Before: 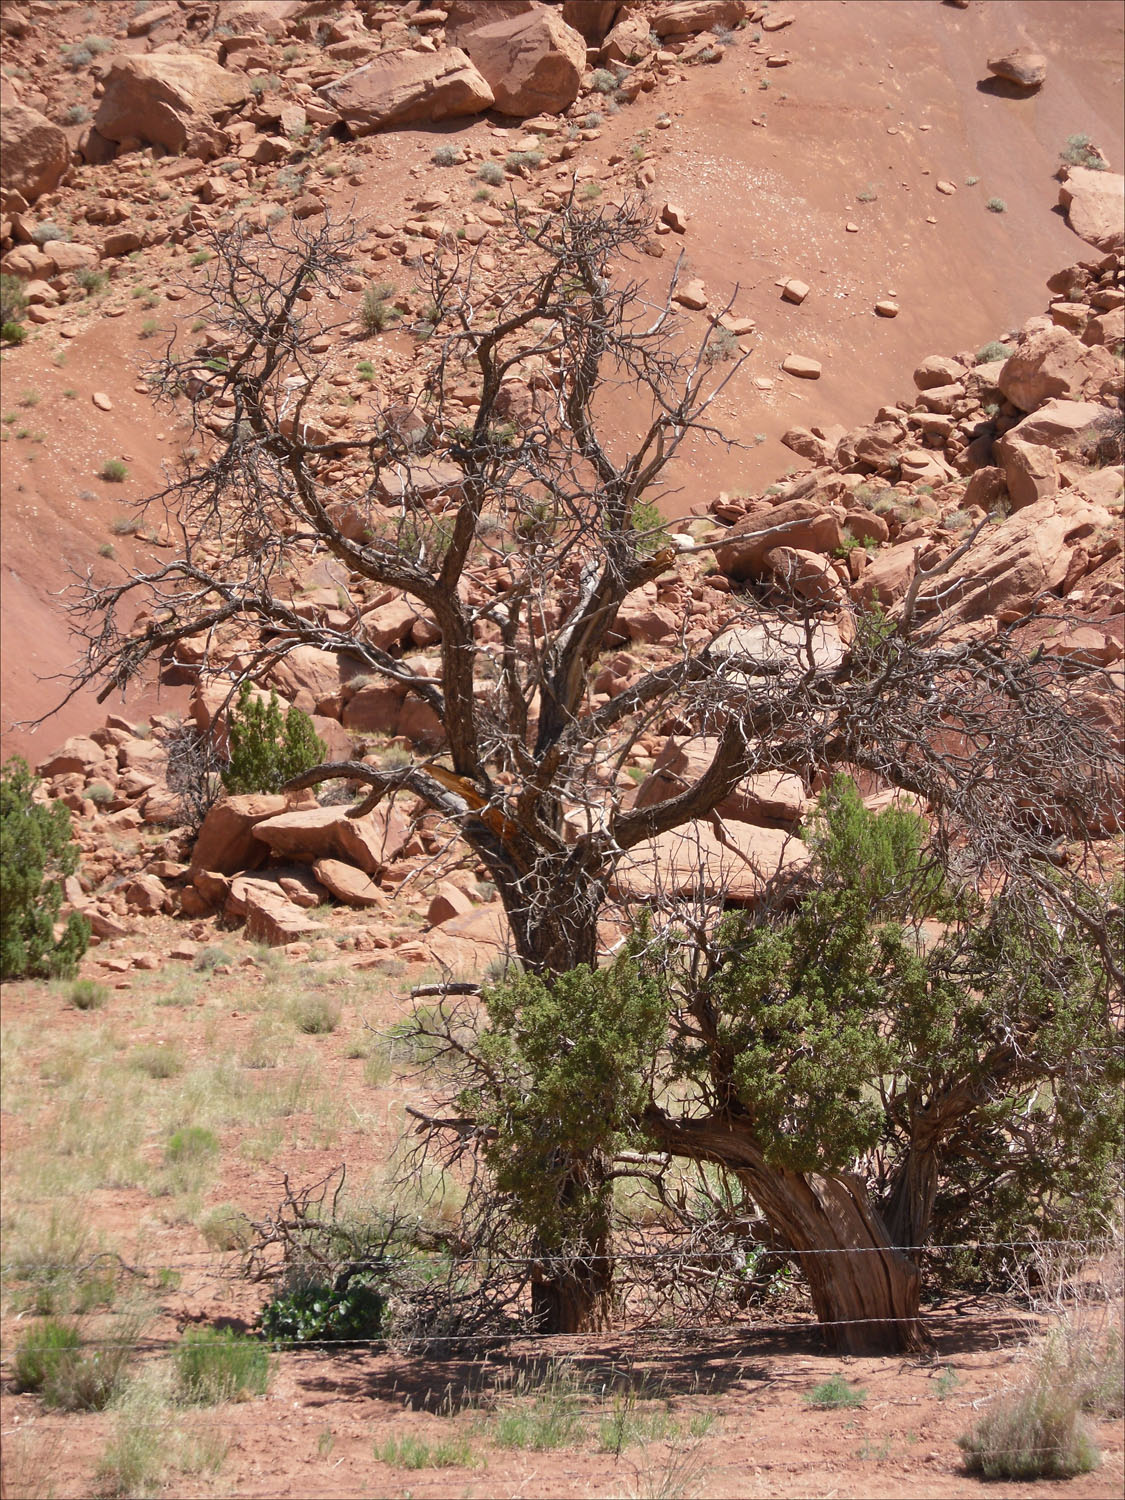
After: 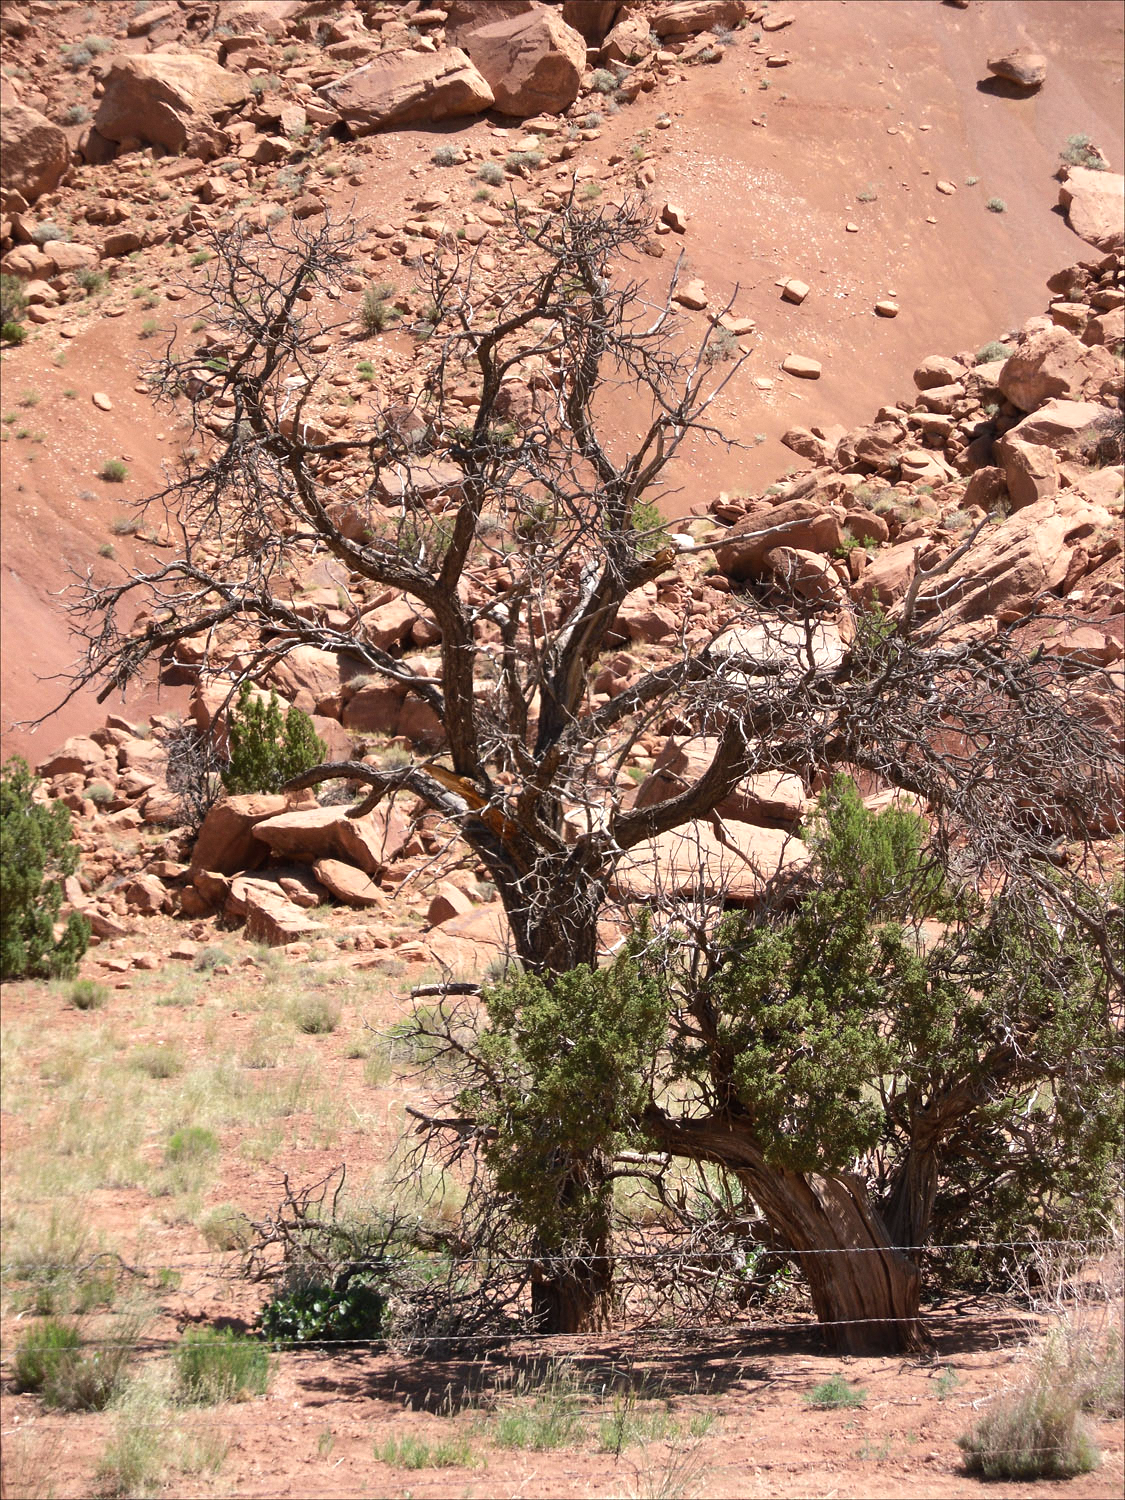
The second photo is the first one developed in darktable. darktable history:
tone equalizer: -8 EV -0.417 EV, -7 EV -0.389 EV, -6 EV -0.333 EV, -5 EV -0.222 EV, -3 EV 0.222 EV, -2 EV 0.333 EV, -1 EV 0.389 EV, +0 EV 0.417 EV, edges refinement/feathering 500, mask exposure compensation -1.57 EV, preserve details no
white balance: emerald 1
grain: coarseness 0.09 ISO, strength 10%
